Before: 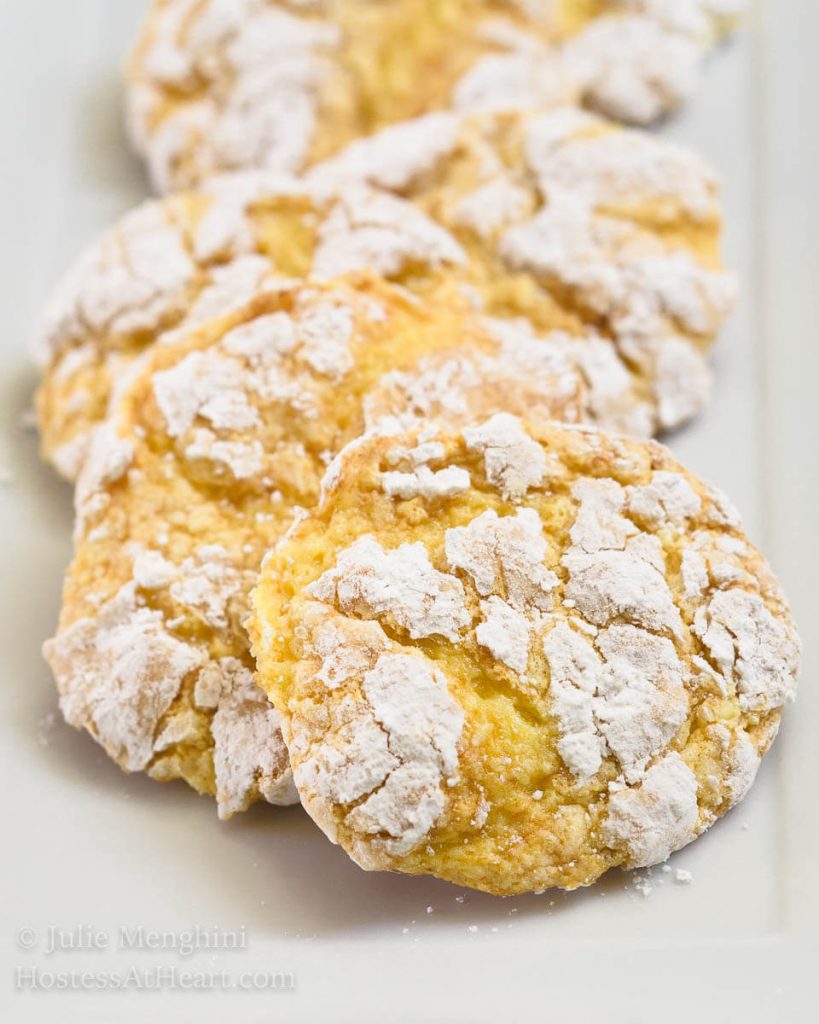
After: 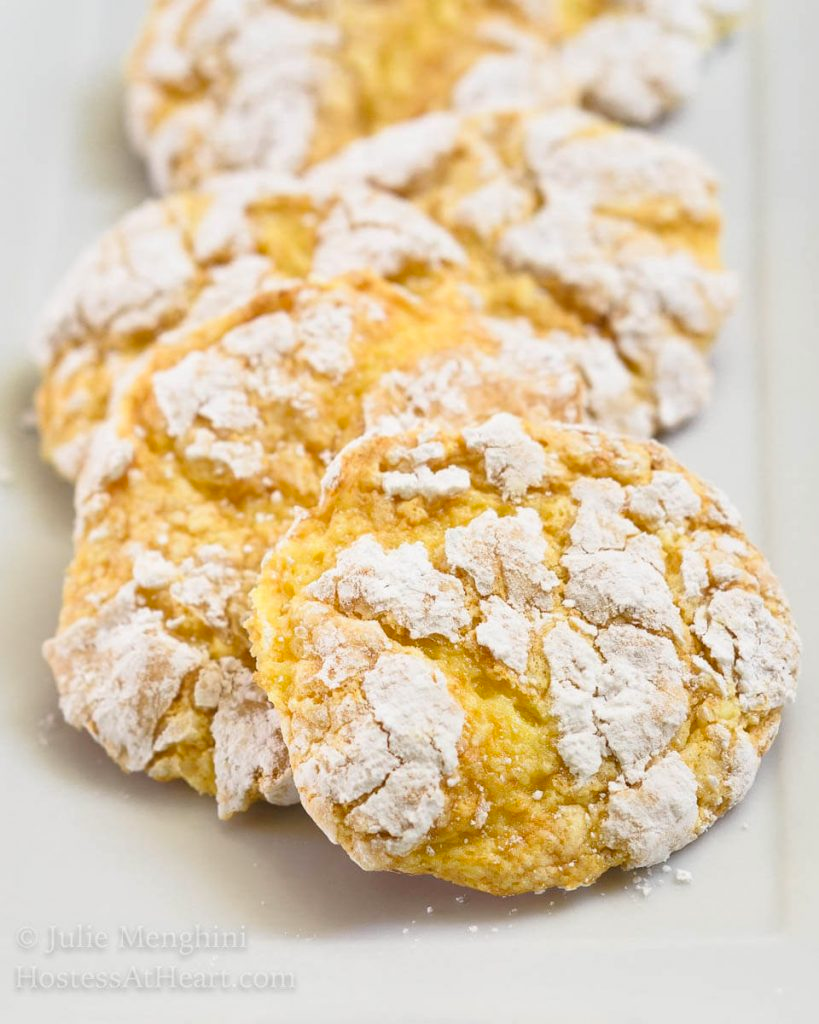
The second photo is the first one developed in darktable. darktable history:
contrast brightness saturation: saturation 0.096
